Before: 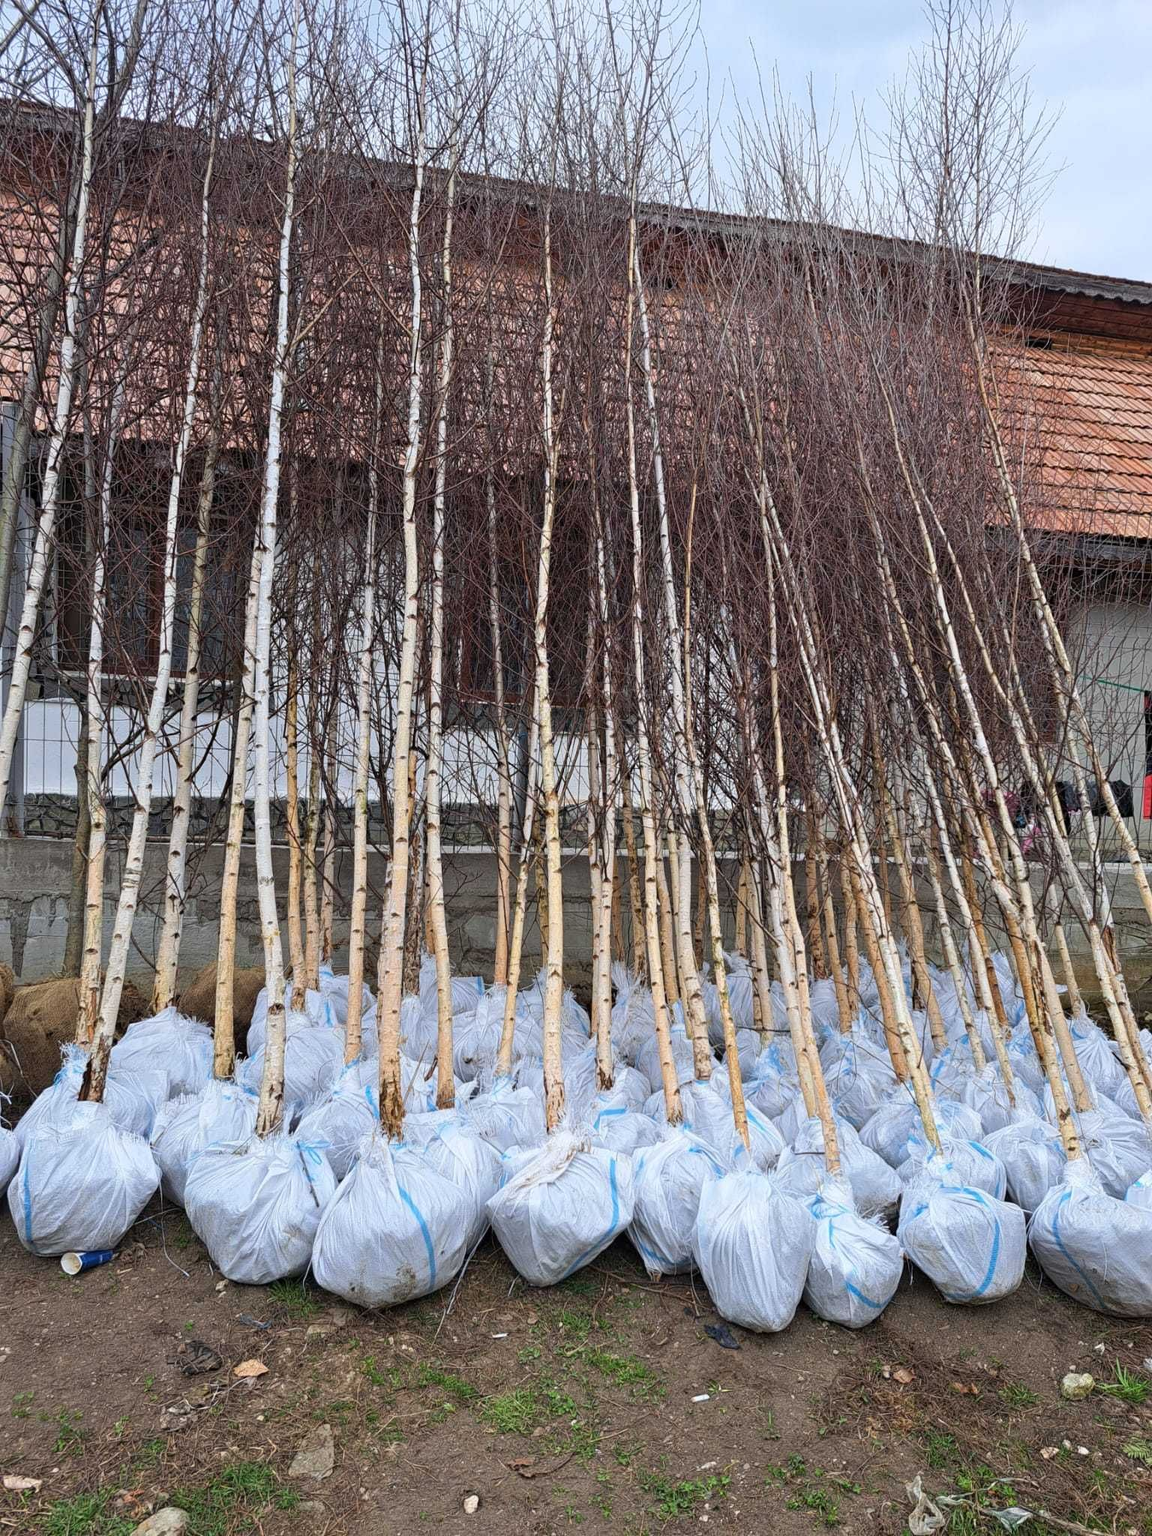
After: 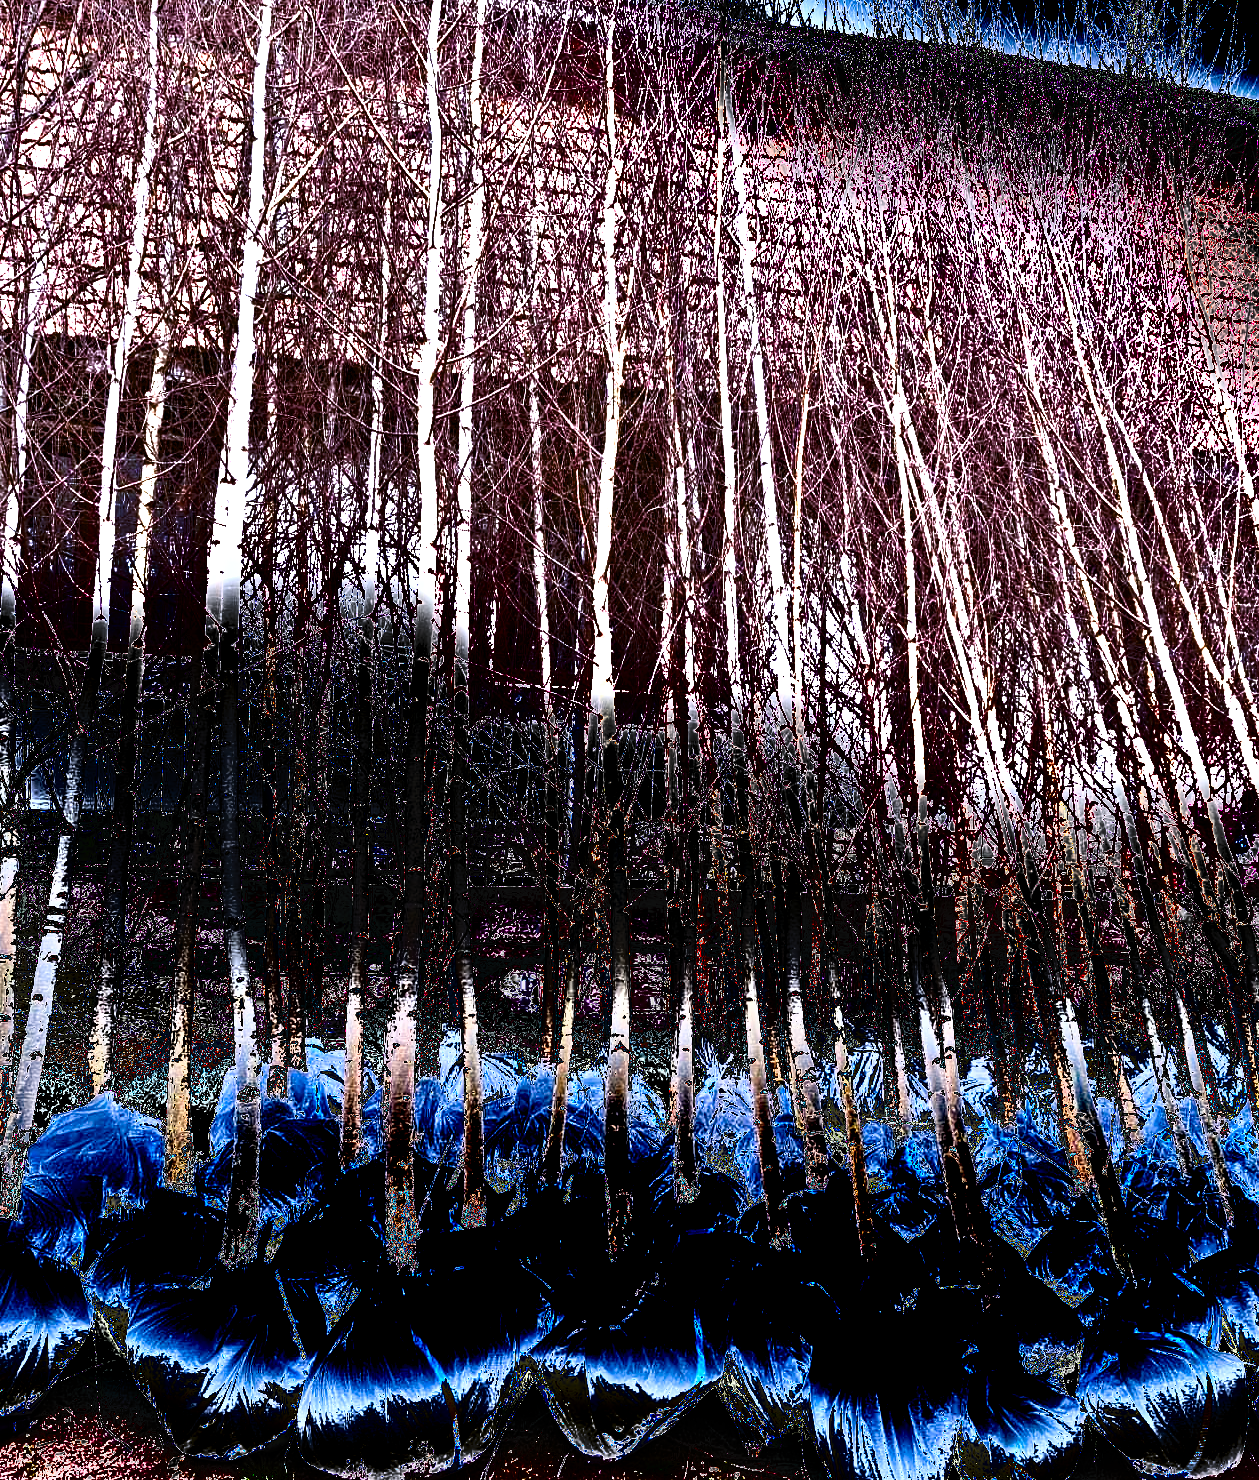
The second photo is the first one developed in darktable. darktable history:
exposure: black level correction 0, exposure 1.276 EV, compensate exposure bias true, compensate highlight preservation false
levels: levels [0.044, 0.475, 0.791]
color calibration: illuminant custom, x 0.372, y 0.383, temperature 4281.18 K
color balance rgb: power › chroma 0.284%, power › hue 22.33°, global offset › chroma 0.393%, global offset › hue 34.52°, perceptual saturation grading › global saturation 45.014%, perceptual saturation grading › highlights -50.085%, perceptual saturation grading › shadows 30.457%, perceptual brilliance grading › highlights 47.118%, perceptual brilliance grading › mid-tones 21.61%, perceptual brilliance grading › shadows -5.764%, saturation formula JzAzBz (2021)
shadows and highlights: shadows 24.37, highlights -78.71, soften with gaussian
crop: left 7.82%, top 12.258%, right 10.212%, bottom 15.459%
